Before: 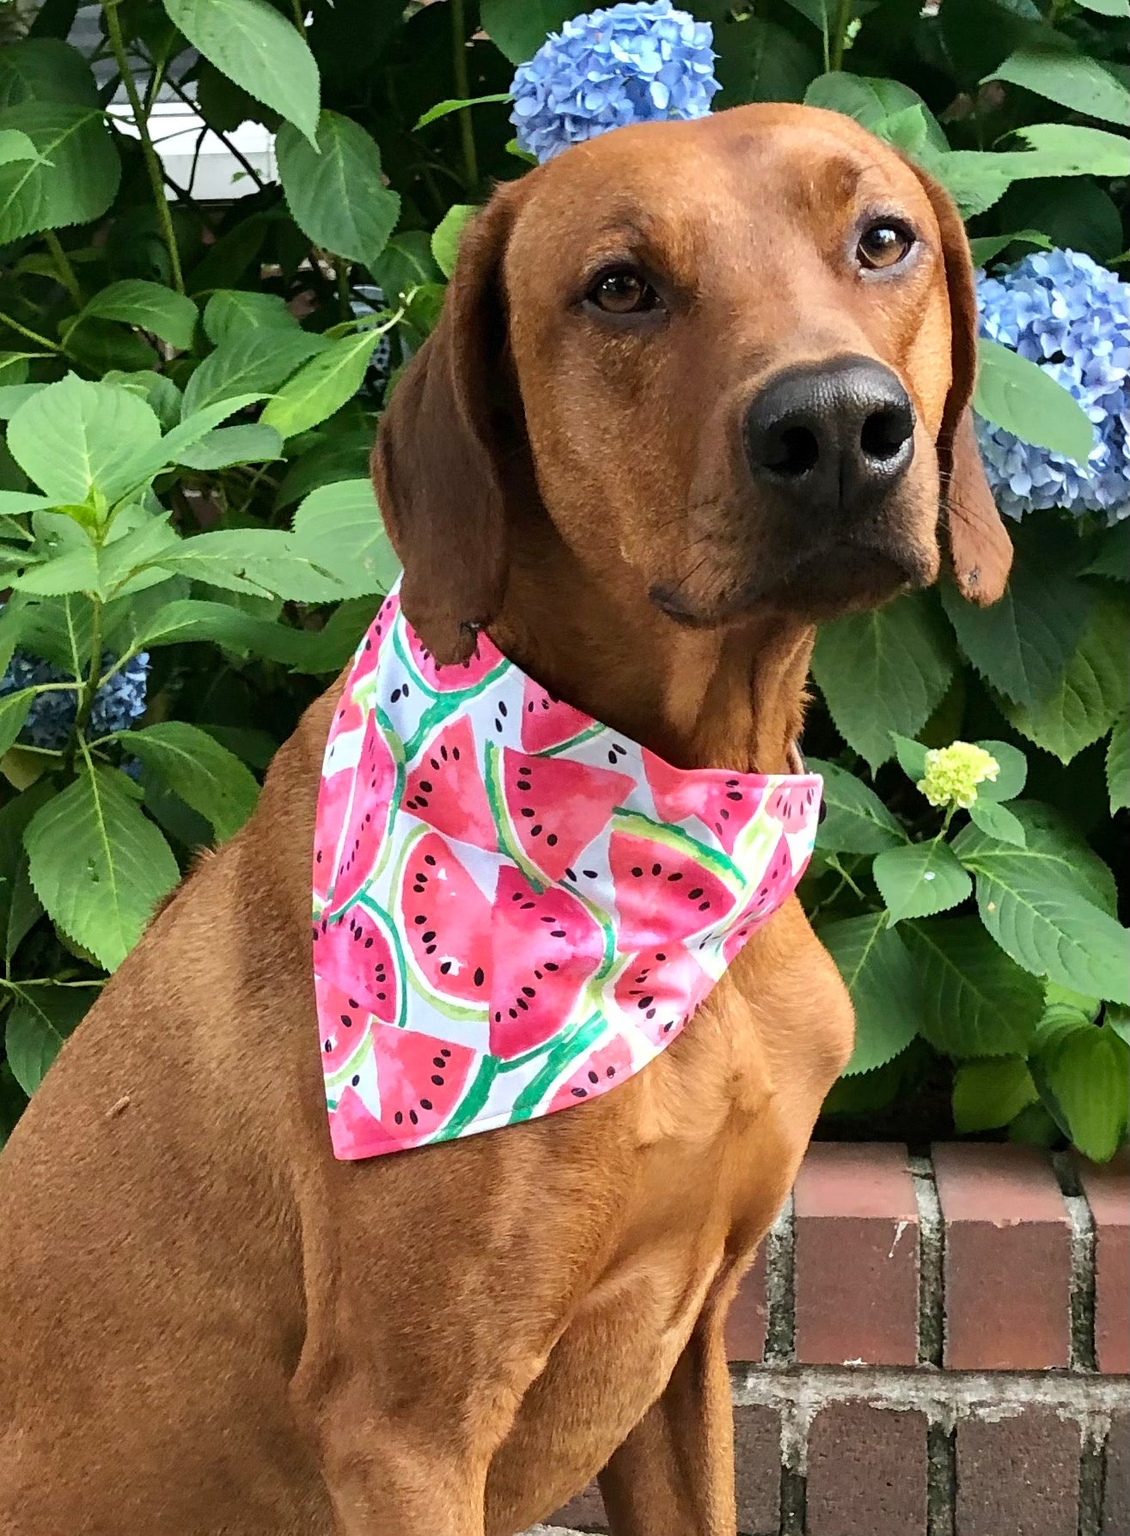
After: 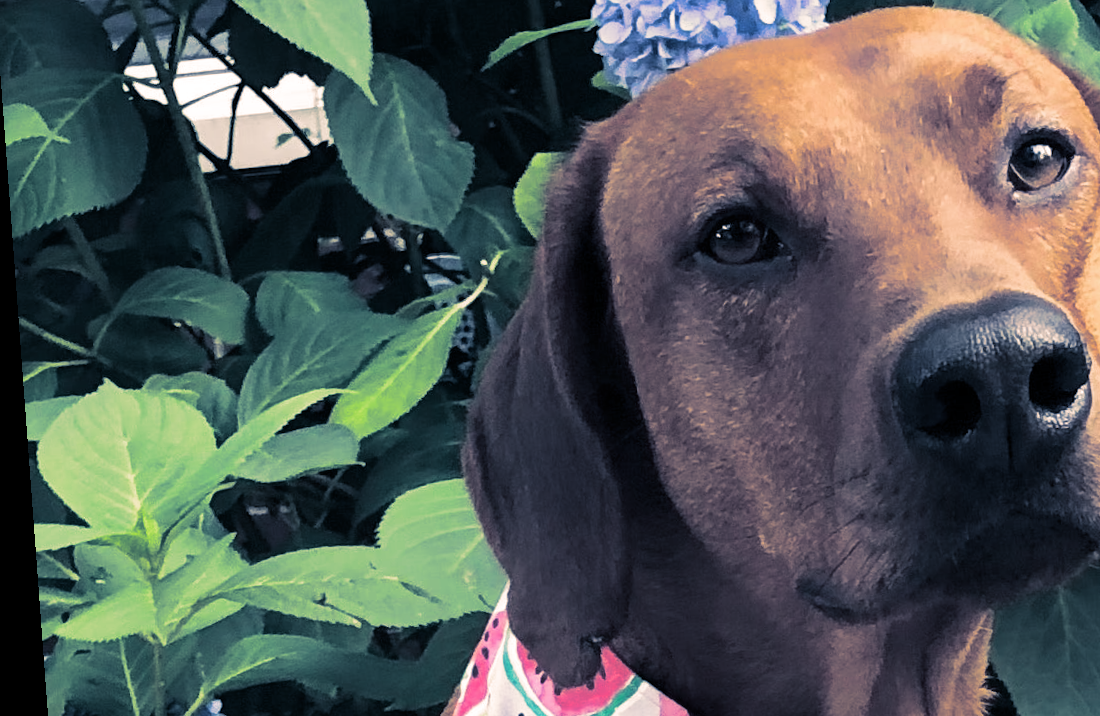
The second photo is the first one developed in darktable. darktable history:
rotate and perspective: rotation -4.25°, automatic cropping off
crop: left 0.579%, top 7.627%, right 23.167%, bottom 54.275%
split-toning: shadows › hue 226.8°, shadows › saturation 0.56, highlights › hue 28.8°, balance -40, compress 0%
